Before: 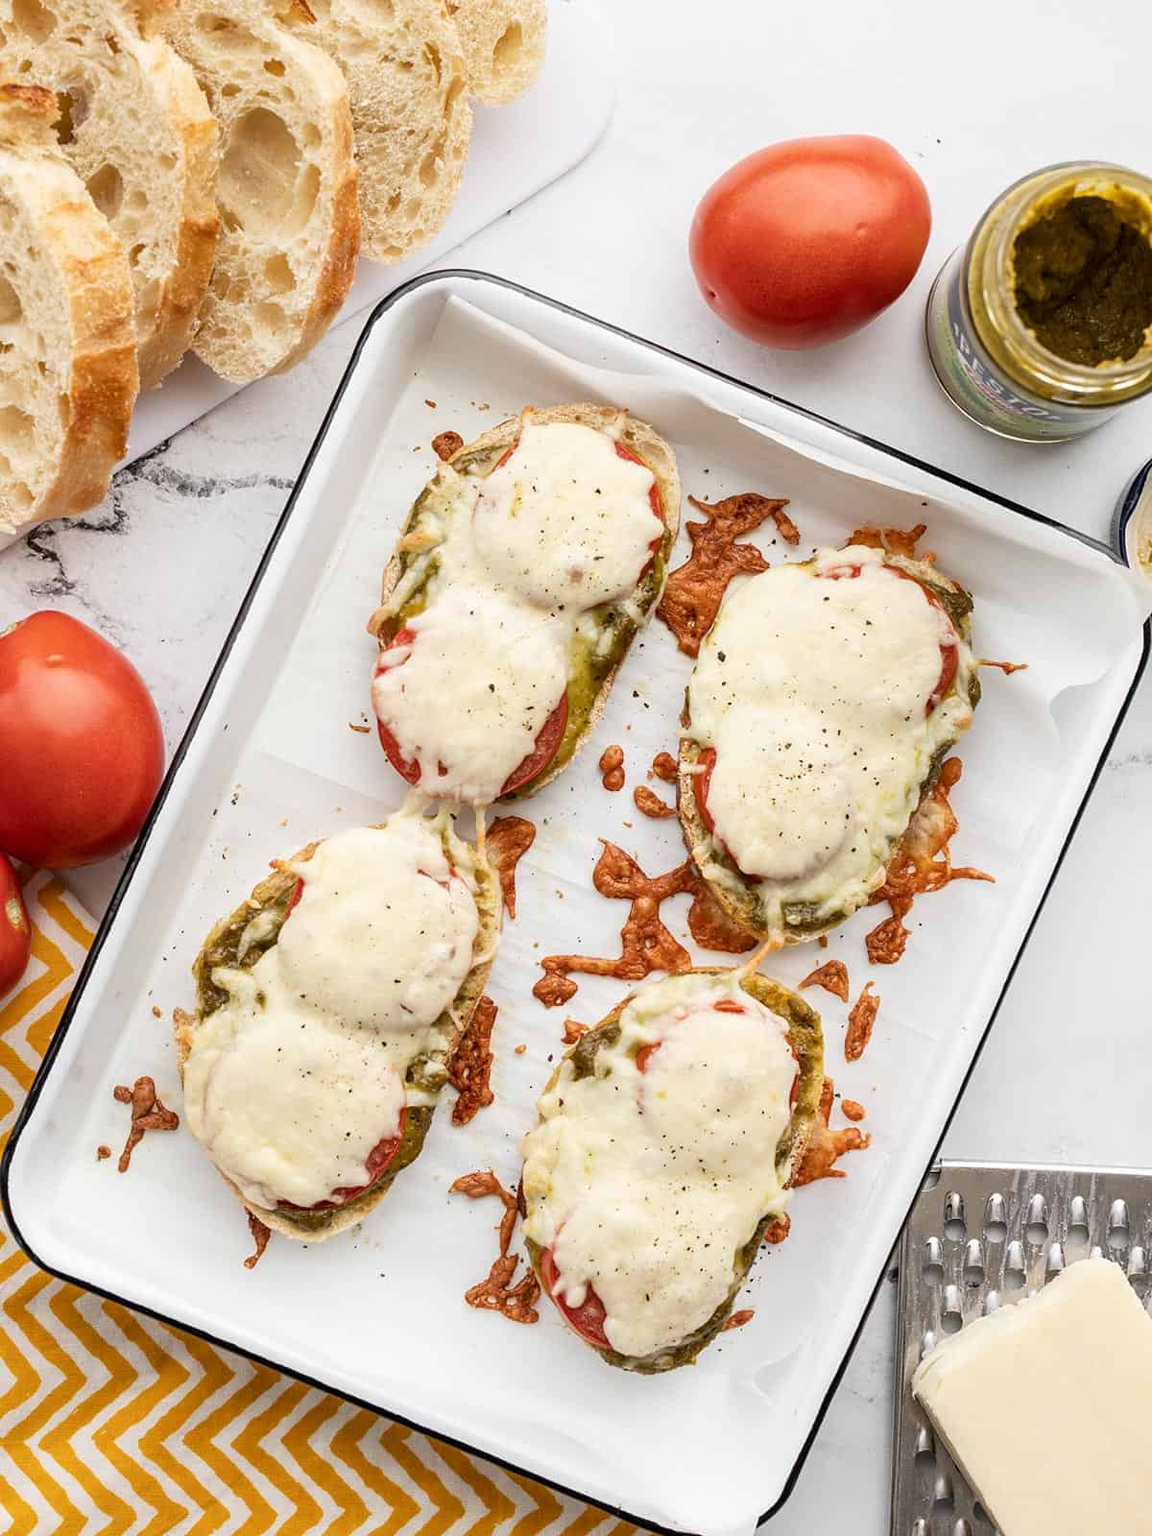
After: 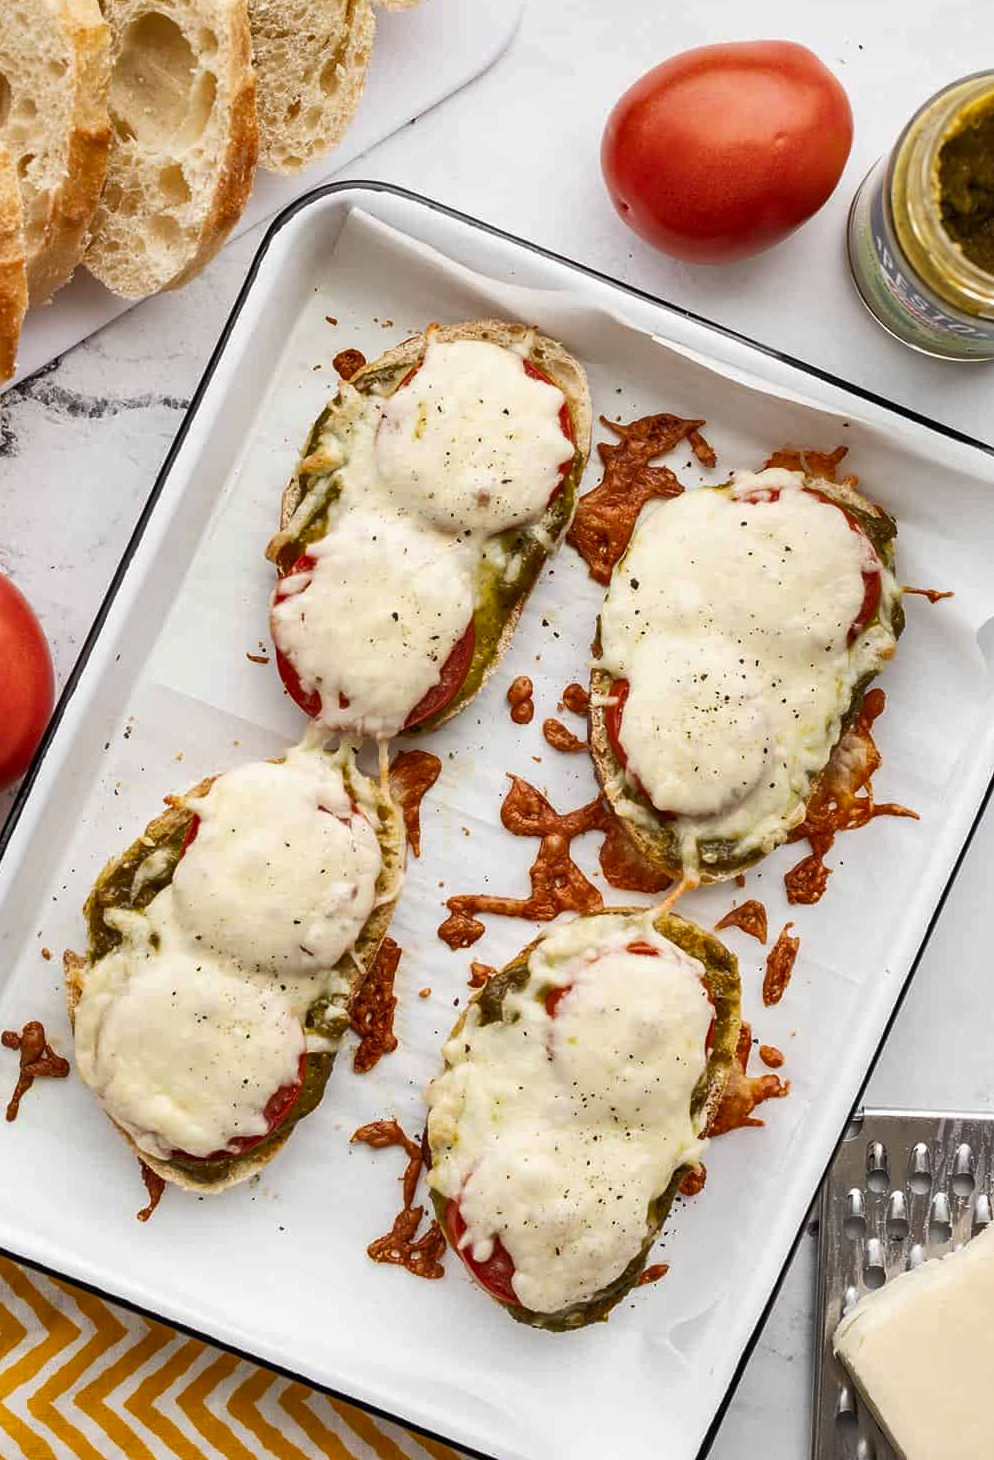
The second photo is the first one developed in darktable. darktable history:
shadows and highlights: low approximation 0.01, soften with gaussian
crop: left 9.803%, top 6.265%, right 7.29%, bottom 2.444%
